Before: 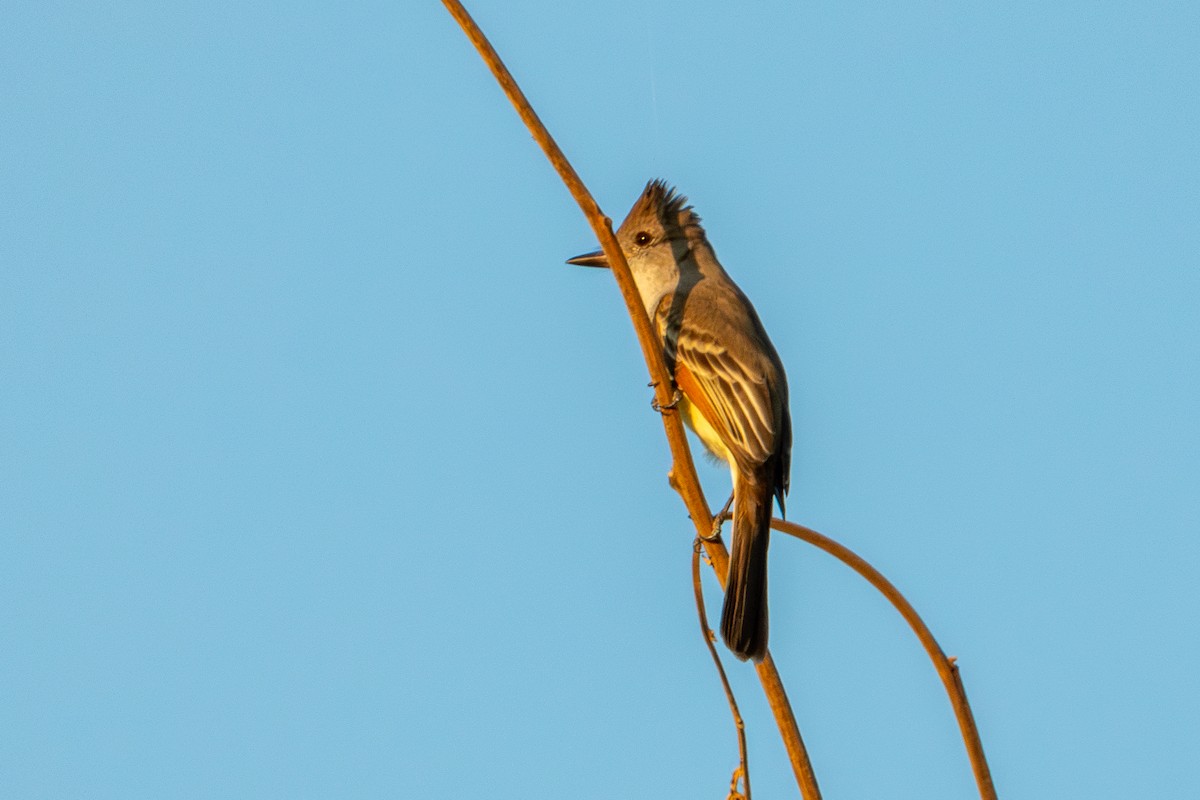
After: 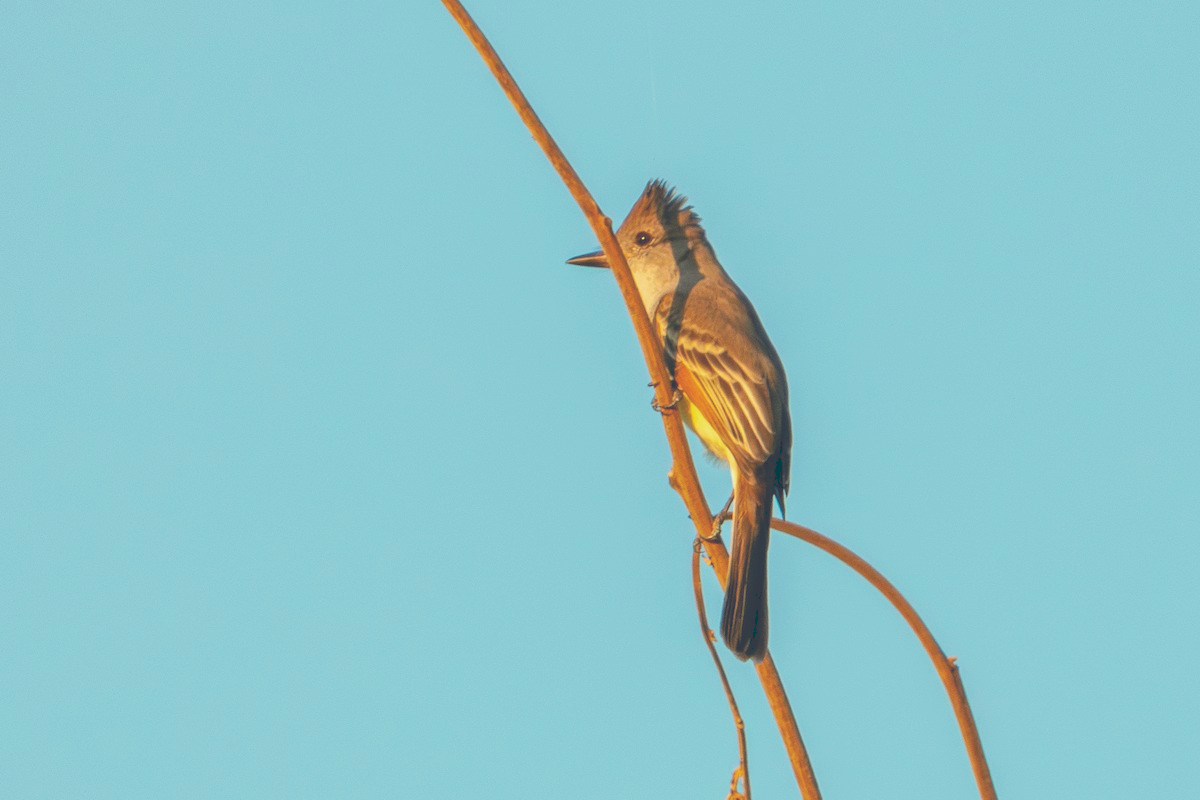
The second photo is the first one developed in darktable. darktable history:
tone curve: curves: ch0 [(0, 0) (0.003, 0.238) (0.011, 0.238) (0.025, 0.242) (0.044, 0.256) (0.069, 0.277) (0.1, 0.294) (0.136, 0.315) (0.177, 0.345) (0.224, 0.379) (0.277, 0.419) (0.335, 0.463) (0.399, 0.511) (0.468, 0.566) (0.543, 0.627) (0.623, 0.687) (0.709, 0.75) (0.801, 0.824) (0.898, 0.89) (1, 1)], preserve colors none
color look up table: target L [97.21, 92.23, 93.58, 93.18, 91.97, 89.74, 68.15, 70.32, 63.85, 60.07, 33.02, 26.57, 201.31, 84.15, 81.34, 67.18, 62.33, 53.06, 44.52, 37.01, 30.45, 25.85, 9.317, 78.46, 76.2, 71.68, 57.1, 59.88, 58.34, 54.63, 48.99, 50.61, 48.18, 42.51, 33.21, 34, 23.41, 23.92, 21.82, 12.35, 11.16, 3.738, 89.57, 88.33, 72.48, 53.51, 48.86, 41.89, 11.79], target a [-13.32, -36.01, -7.869, -24.19, -50.23, -101.49, -13.55, -84.69, -13.31, -40.02, -42.99, -19.85, 0, 9.961, 23.82, 47.45, 47.56, 87.02, 35.88, 76.07, 8.117, 55.18, 23.95, 41.47, 0.052, 8.369, 96.05, 25.27, 48.64, 89.59, 96.89, -5.973, 49.18, 83.19, 32.47, 77.51, 16.9, 56.18, -4.362, 60.69, 46.54, 31.09, -30.63, -71.63, -43.56, -50.54, -11.36, -11.64, -10.07], target b [45.32, 63.31, 20.76, 114.82, 15.2, 70.18, 23.32, 83.19, 81.49, 47.98, 10.37, 26.87, -0.001, 69.28, 18.43, 53.98, 88.7, 19.74, 36.32, 33.72, -1.408, 13.67, 2.976, -21.82, -27.58, 1.137, -59.29, -40.95, -59.14, -32.65, -68.56, -75.25, -0.638, -13.39, -102.44, -66, -72.98, -36.47, -43.51, -105.83, -73.99, -40.07, -8.657, -9.426, -40.84, 3.536, 0.204, -24.5, -25.39], num patches 49
